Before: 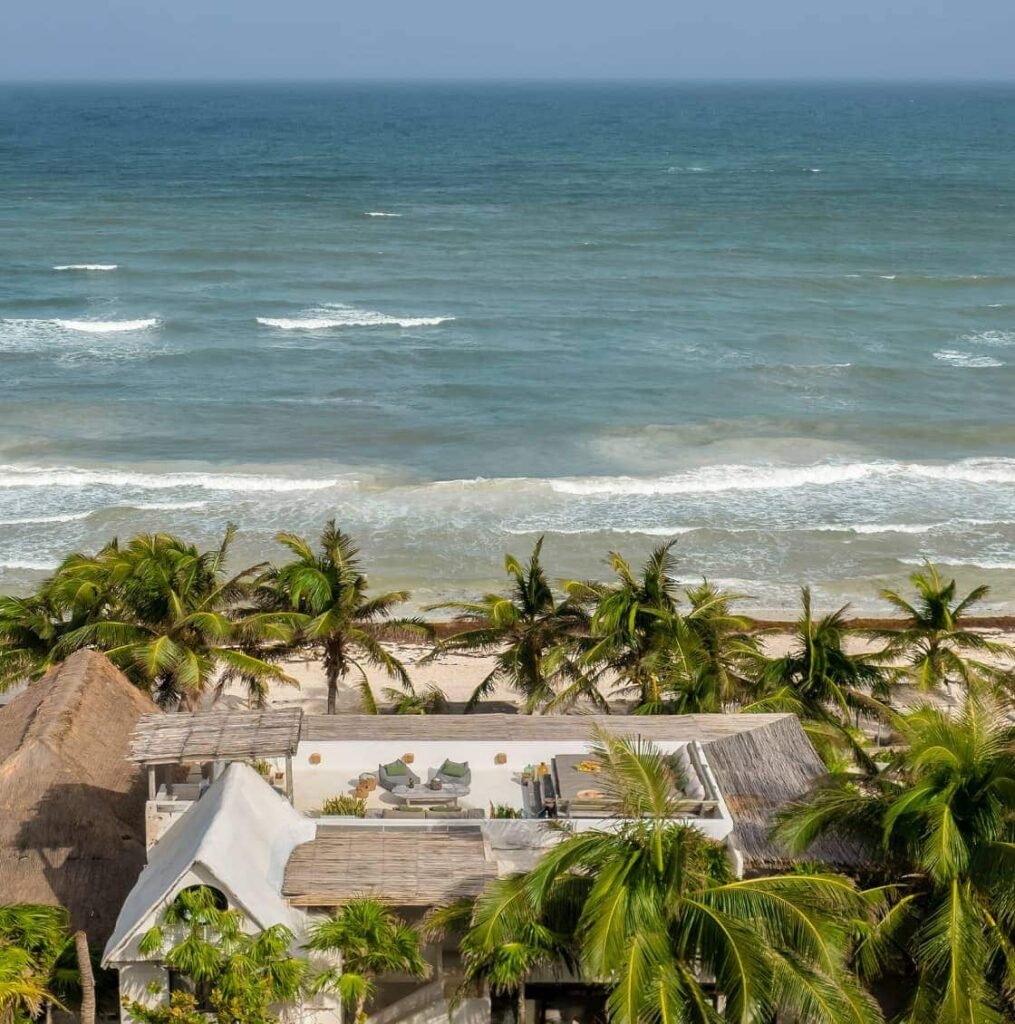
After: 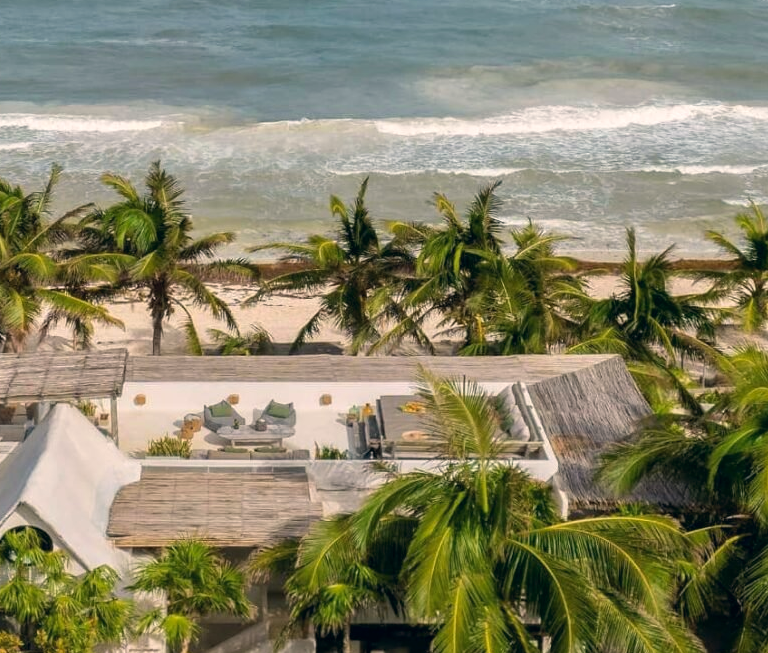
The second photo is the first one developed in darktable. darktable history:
crop and rotate: left 17.299%, top 35.115%, right 7.015%, bottom 1.024%
color correction: highlights a* 5.38, highlights b* 5.3, shadows a* -4.26, shadows b* -5.11
